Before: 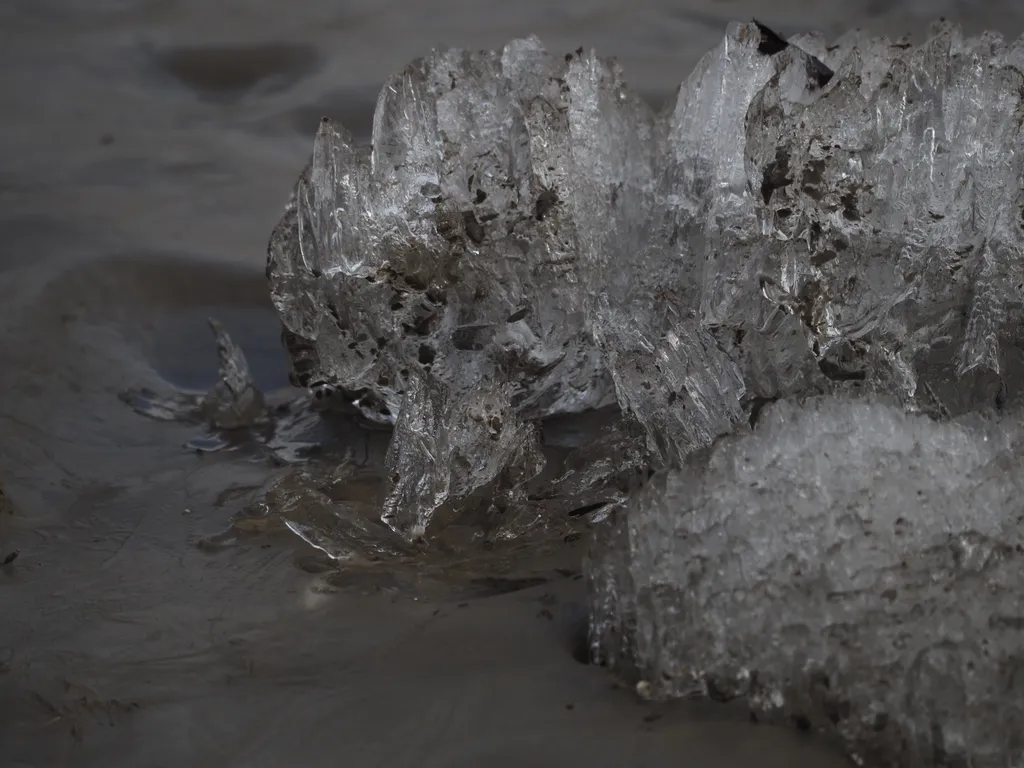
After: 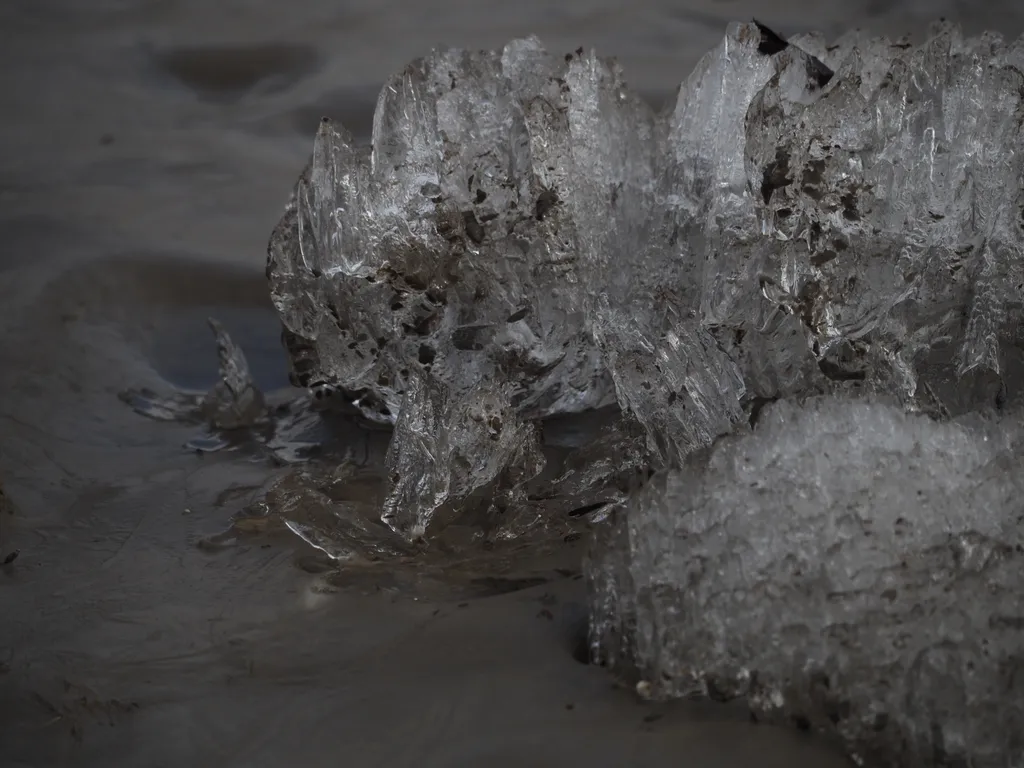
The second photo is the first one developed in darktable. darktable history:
exposure: black level correction 0.001, exposure -0.121 EV, compensate highlight preservation false
vignetting: fall-off radius 82.65%
tone equalizer: edges refinement/feathering 500, mask exposure compensation -1.57 EV, preserve details no
